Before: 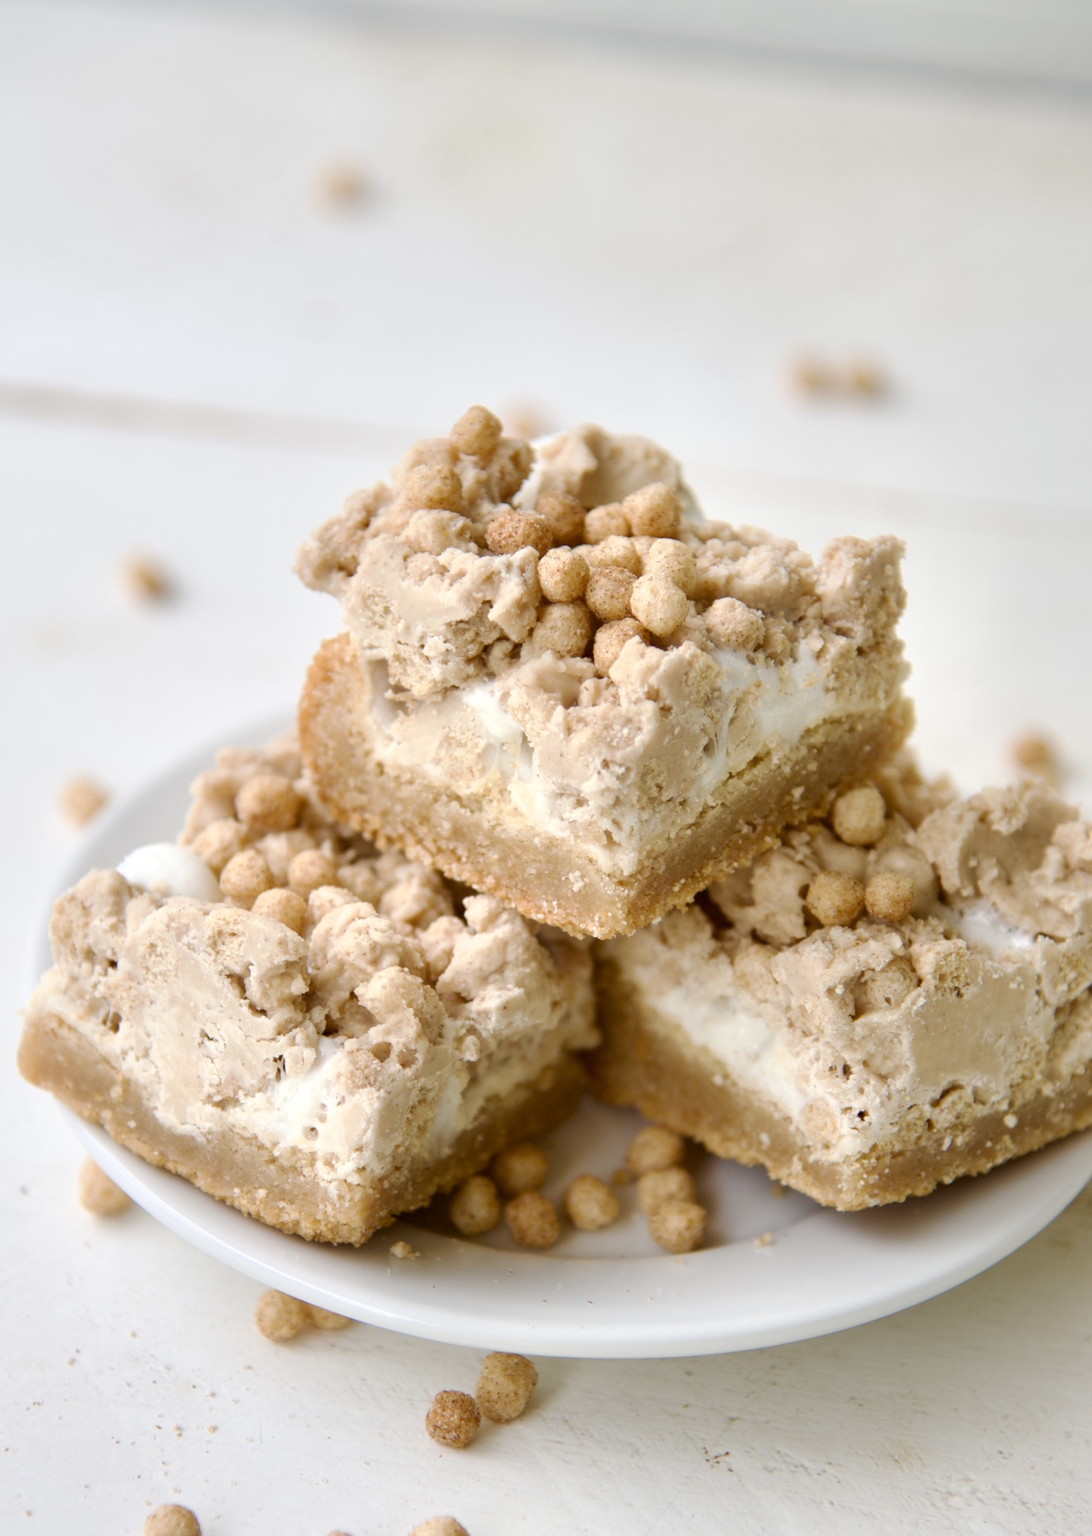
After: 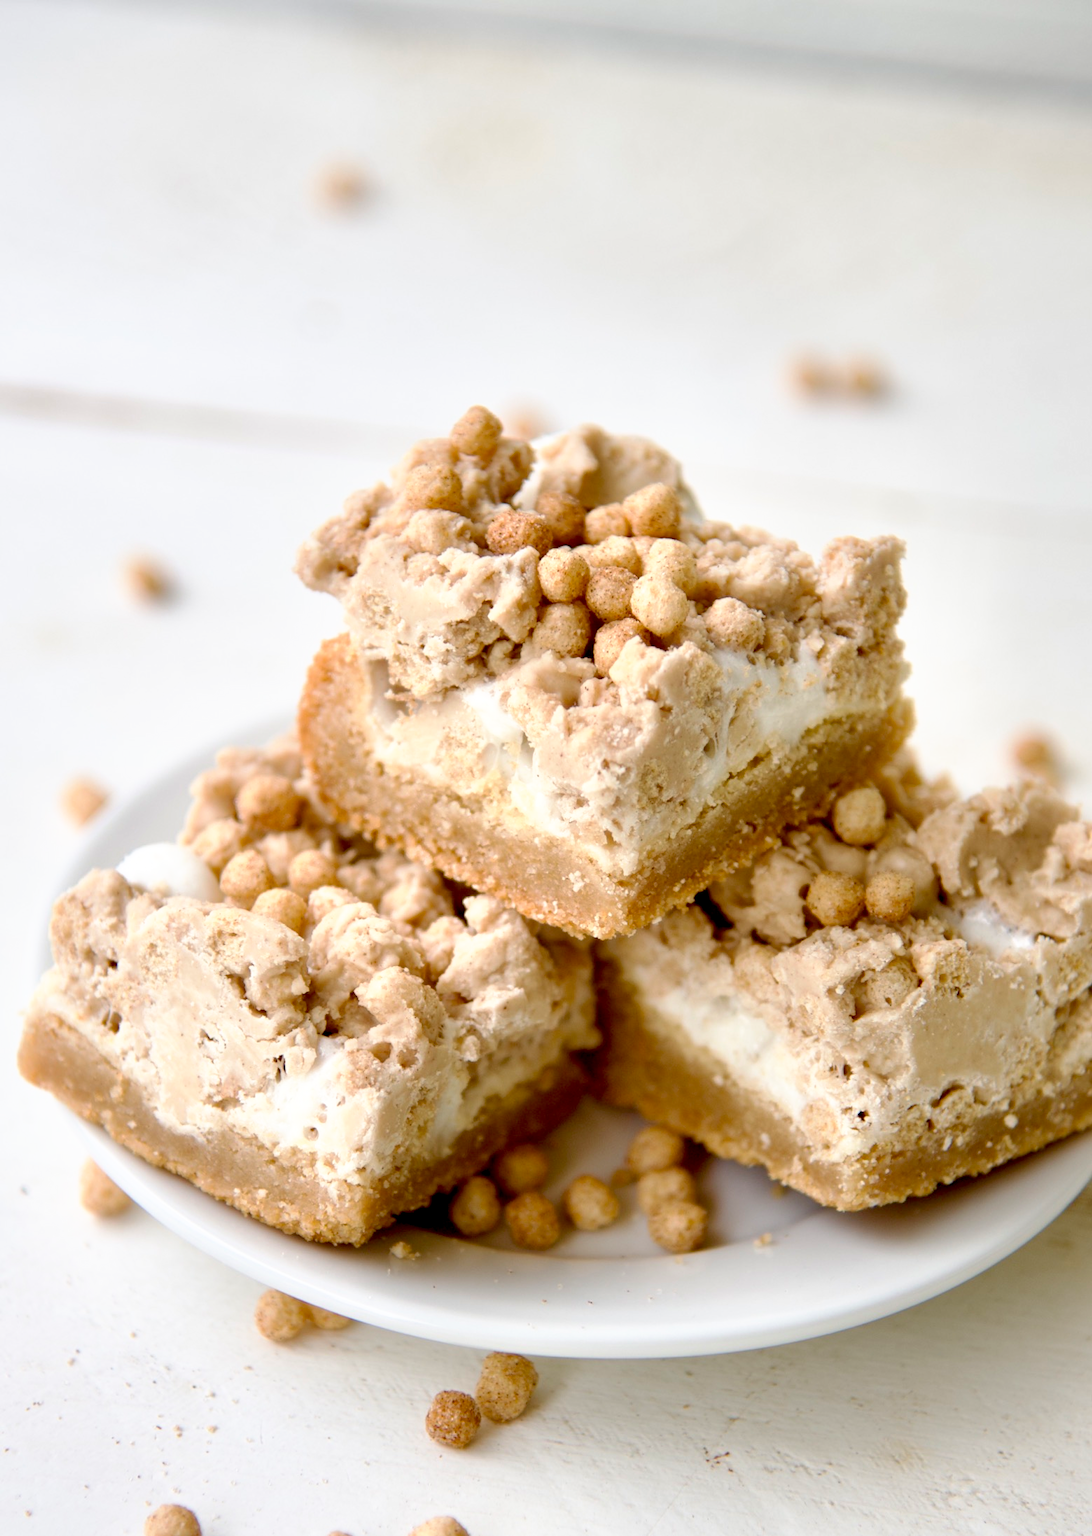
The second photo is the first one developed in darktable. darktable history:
tone equalizer: on, module defaults
base curve: curves: ch0 [(0.017, 0) (0.425, 0.441) (0.844, 0.933) (1, 1)], preserve colors none
